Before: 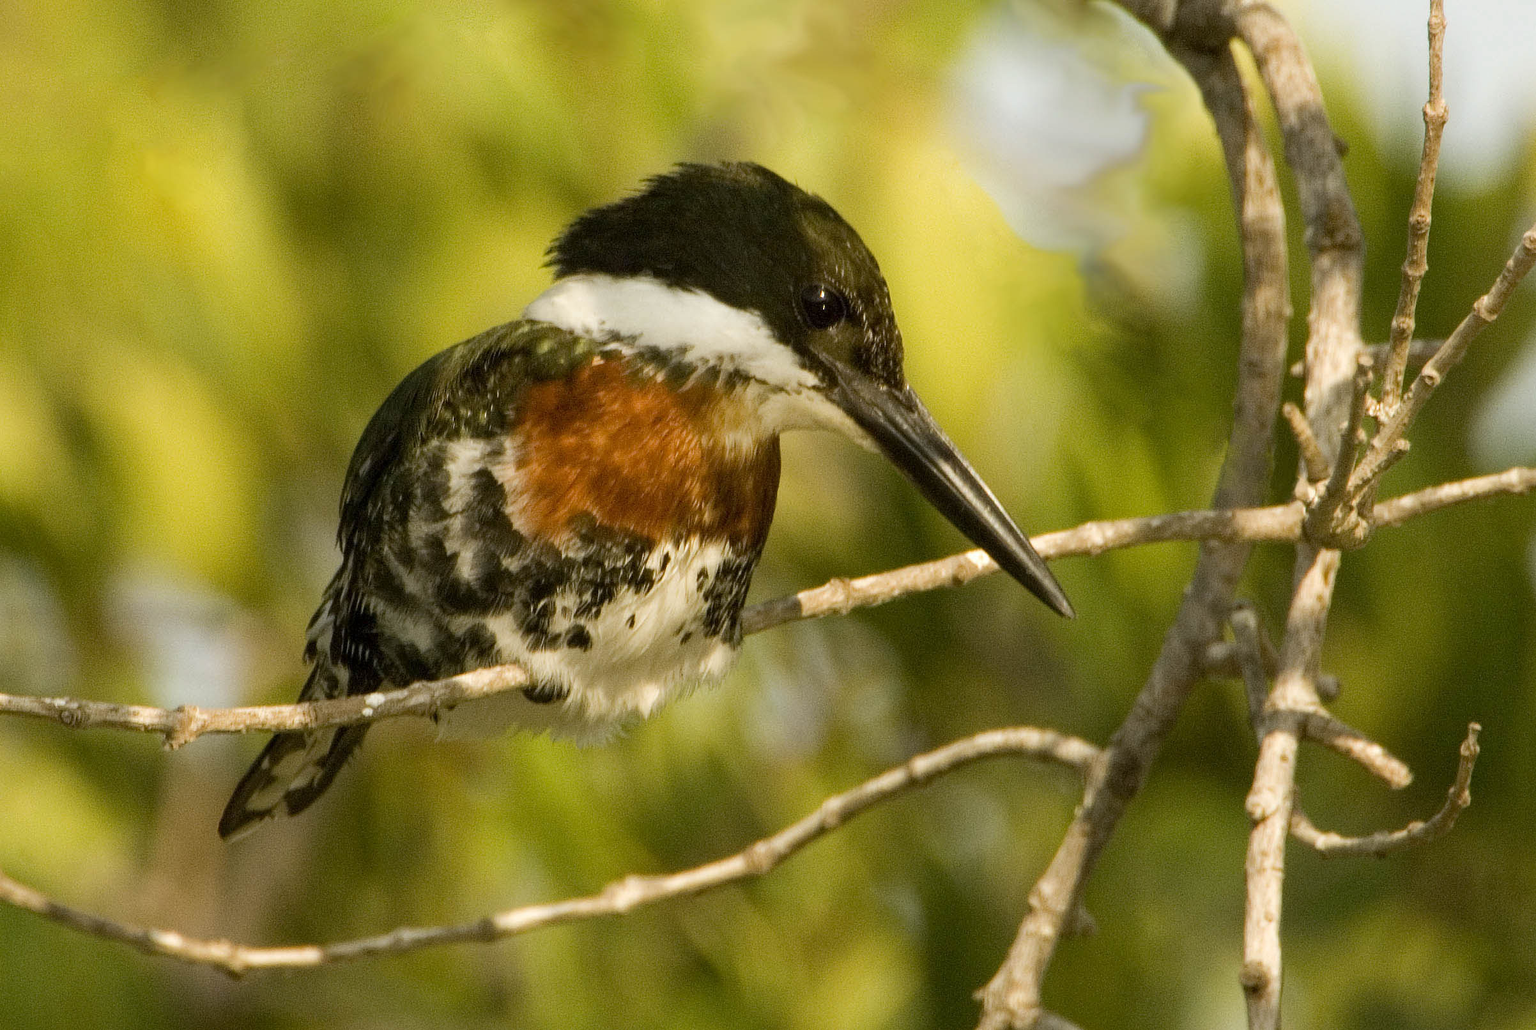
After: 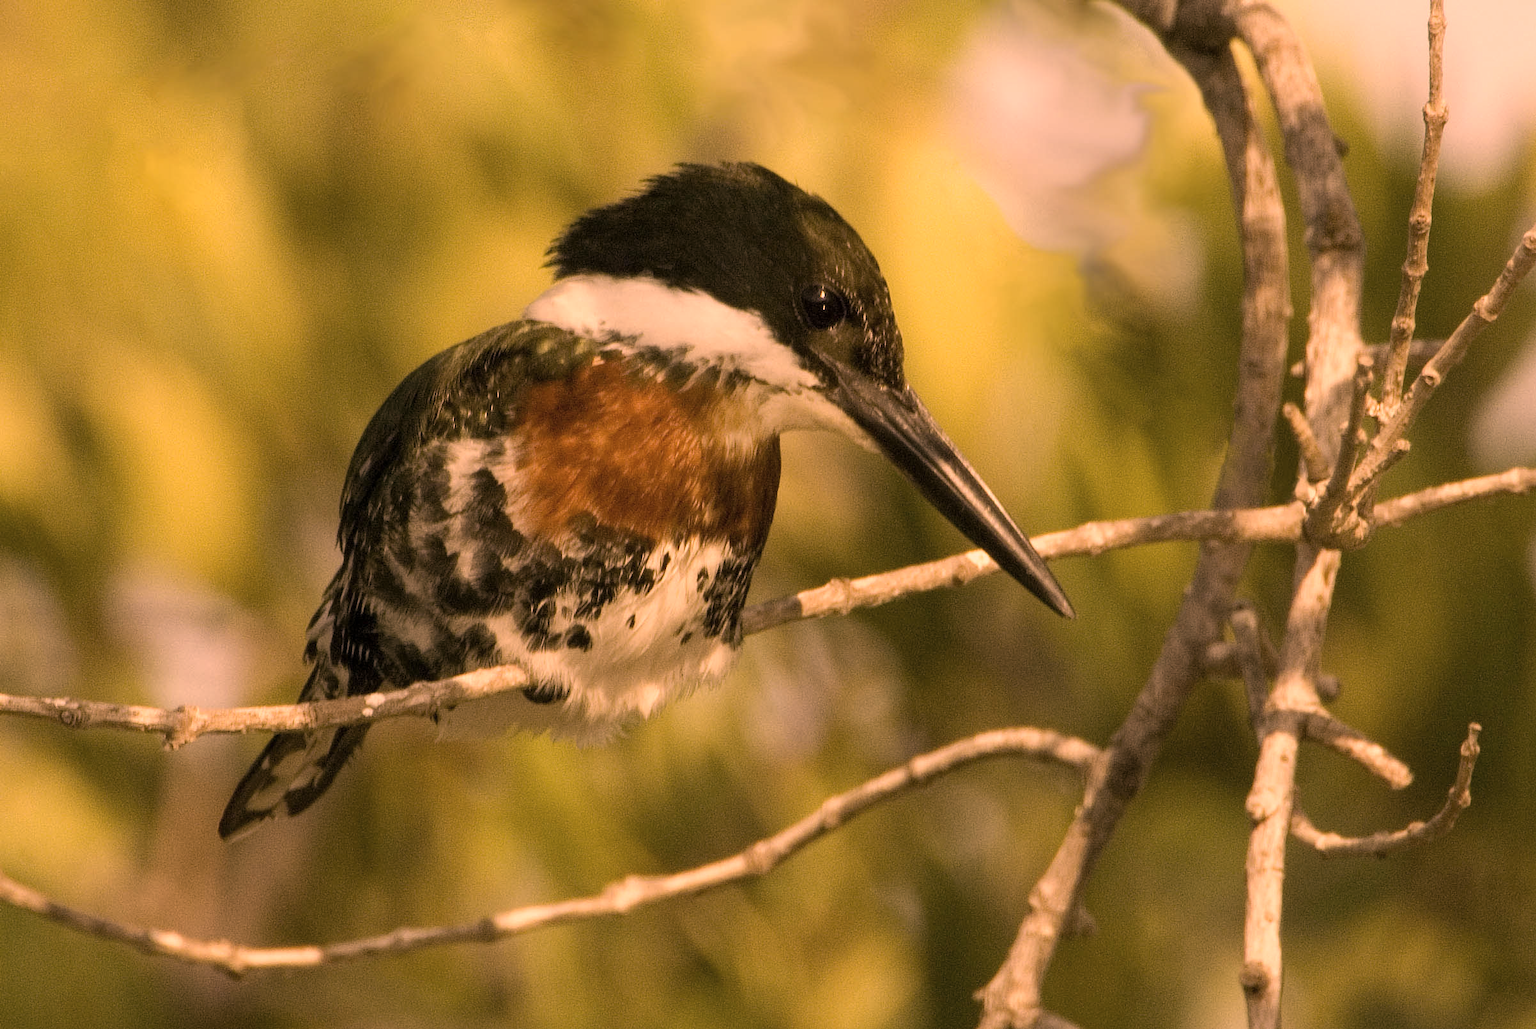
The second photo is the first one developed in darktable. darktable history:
color correction: highlights a* 39.8, highlights b* 39.9, saturation 0.689
